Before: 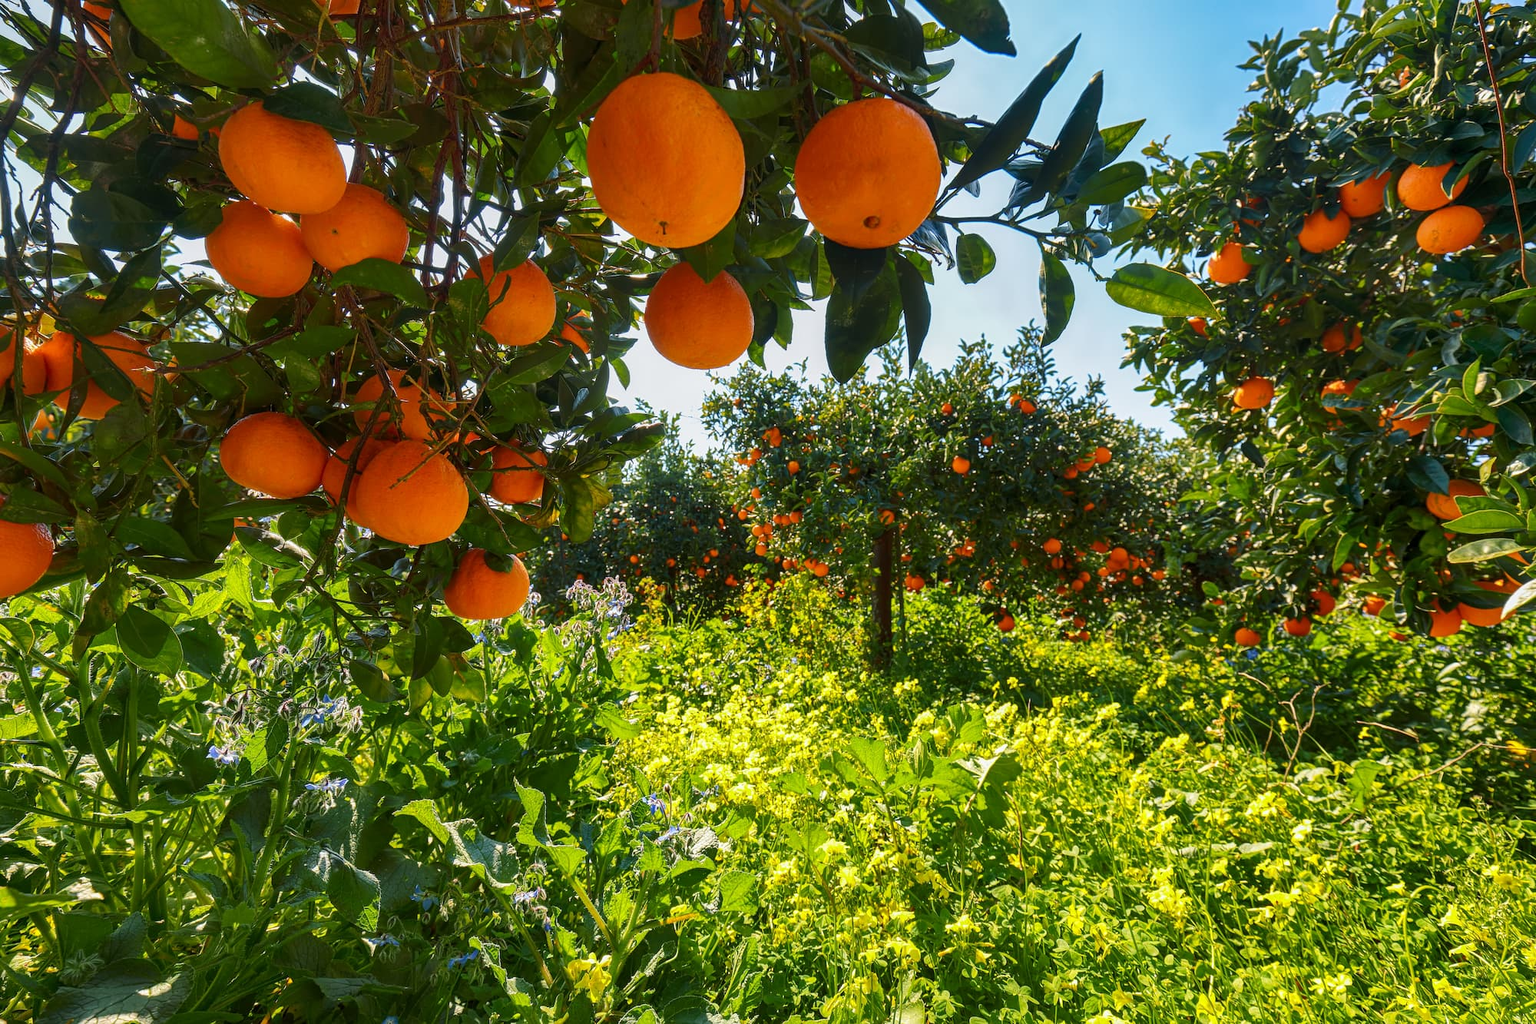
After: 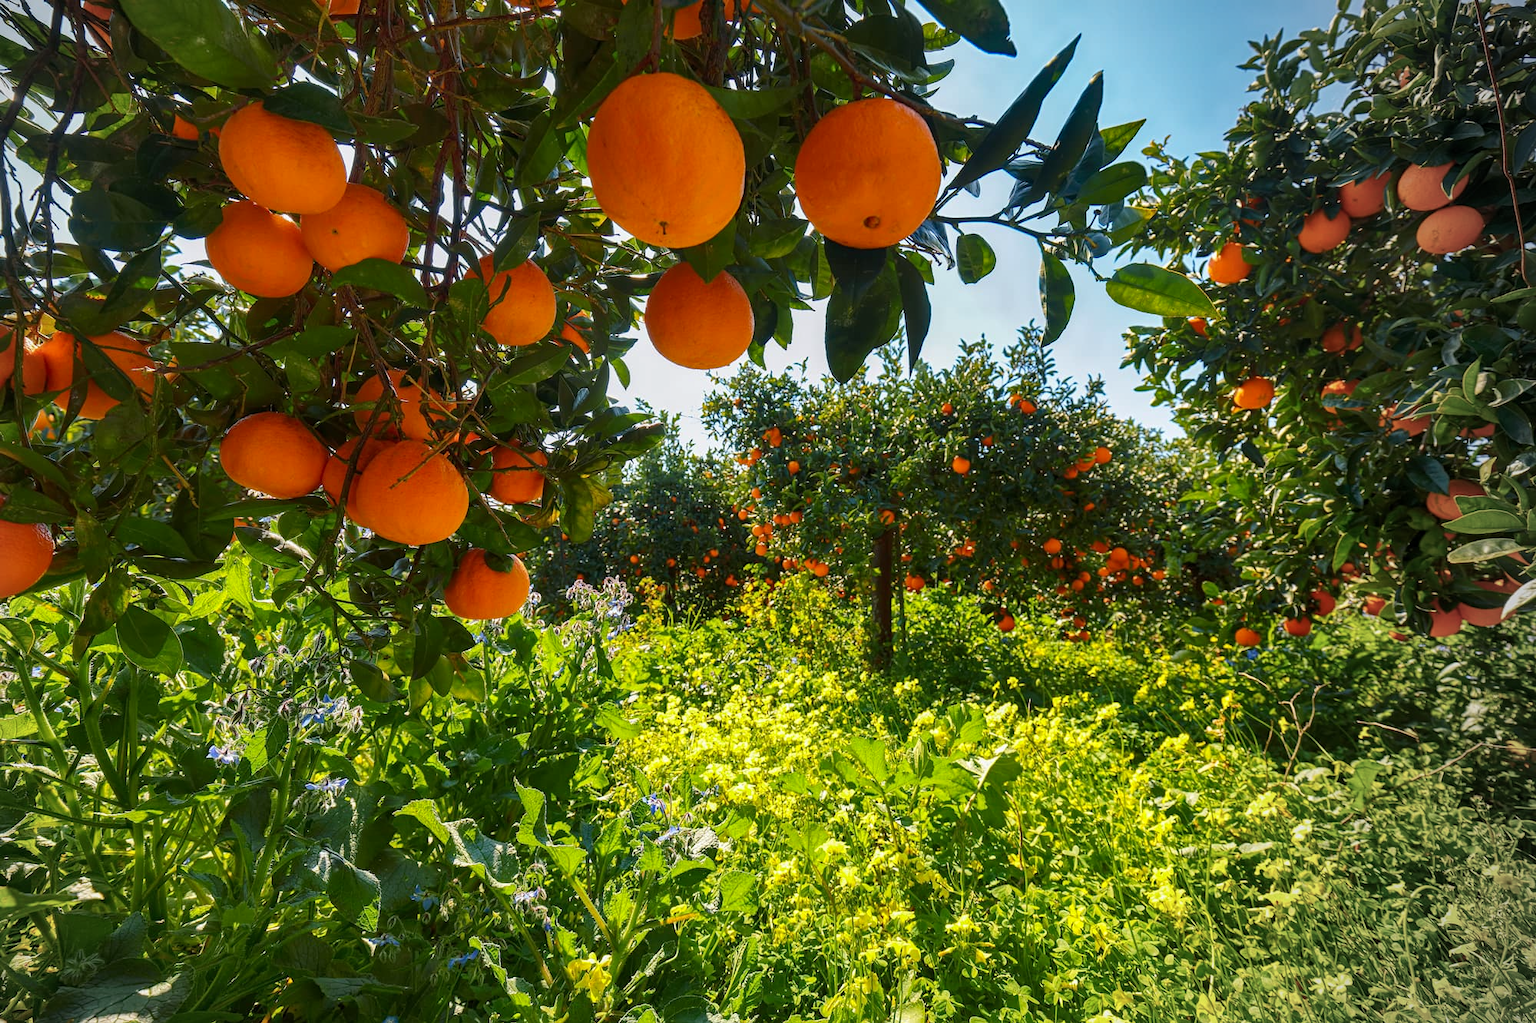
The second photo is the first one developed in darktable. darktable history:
haze removal: compatibility mode true, adaptive false
vignetting: center (-0.15, 0.013)
